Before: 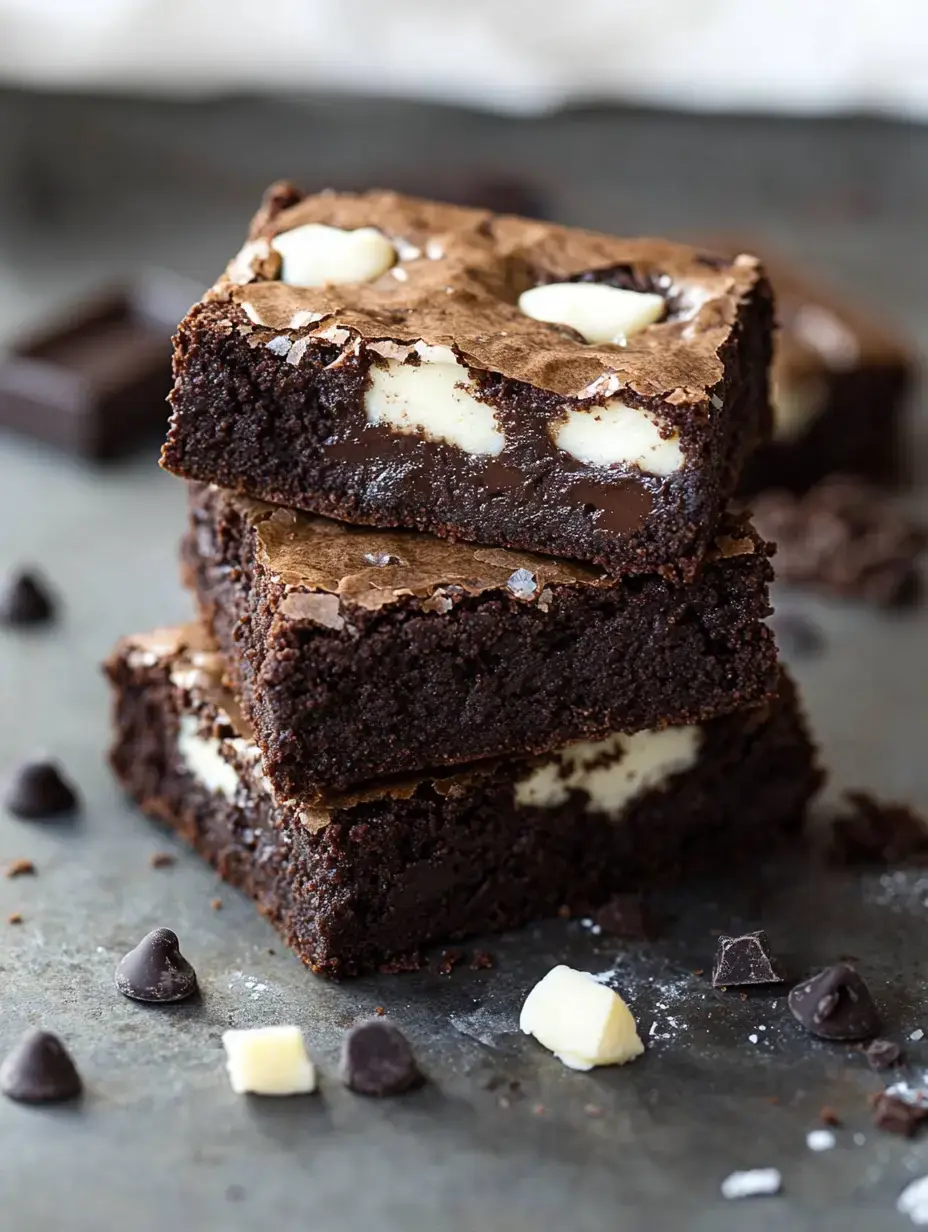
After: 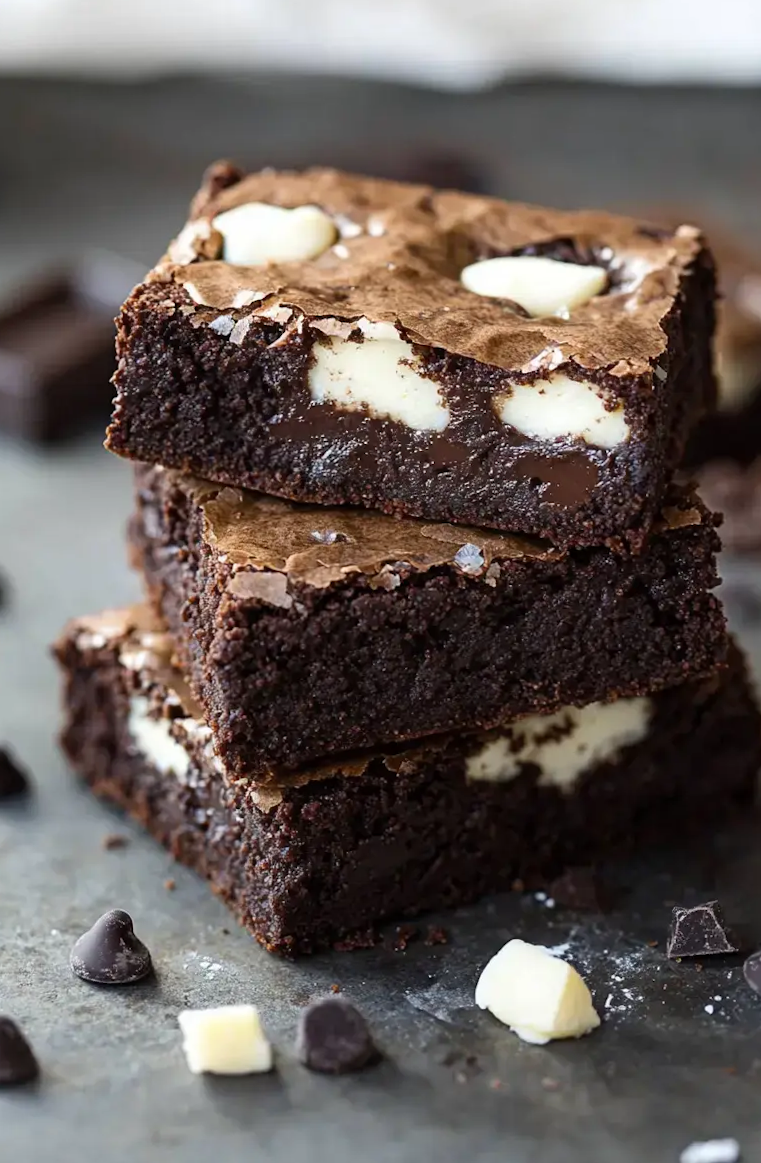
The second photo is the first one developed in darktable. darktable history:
crop and rotate: angle 1.07°, left 4.521%, top 0.821%, right 11.363%, bottom 2.379%
